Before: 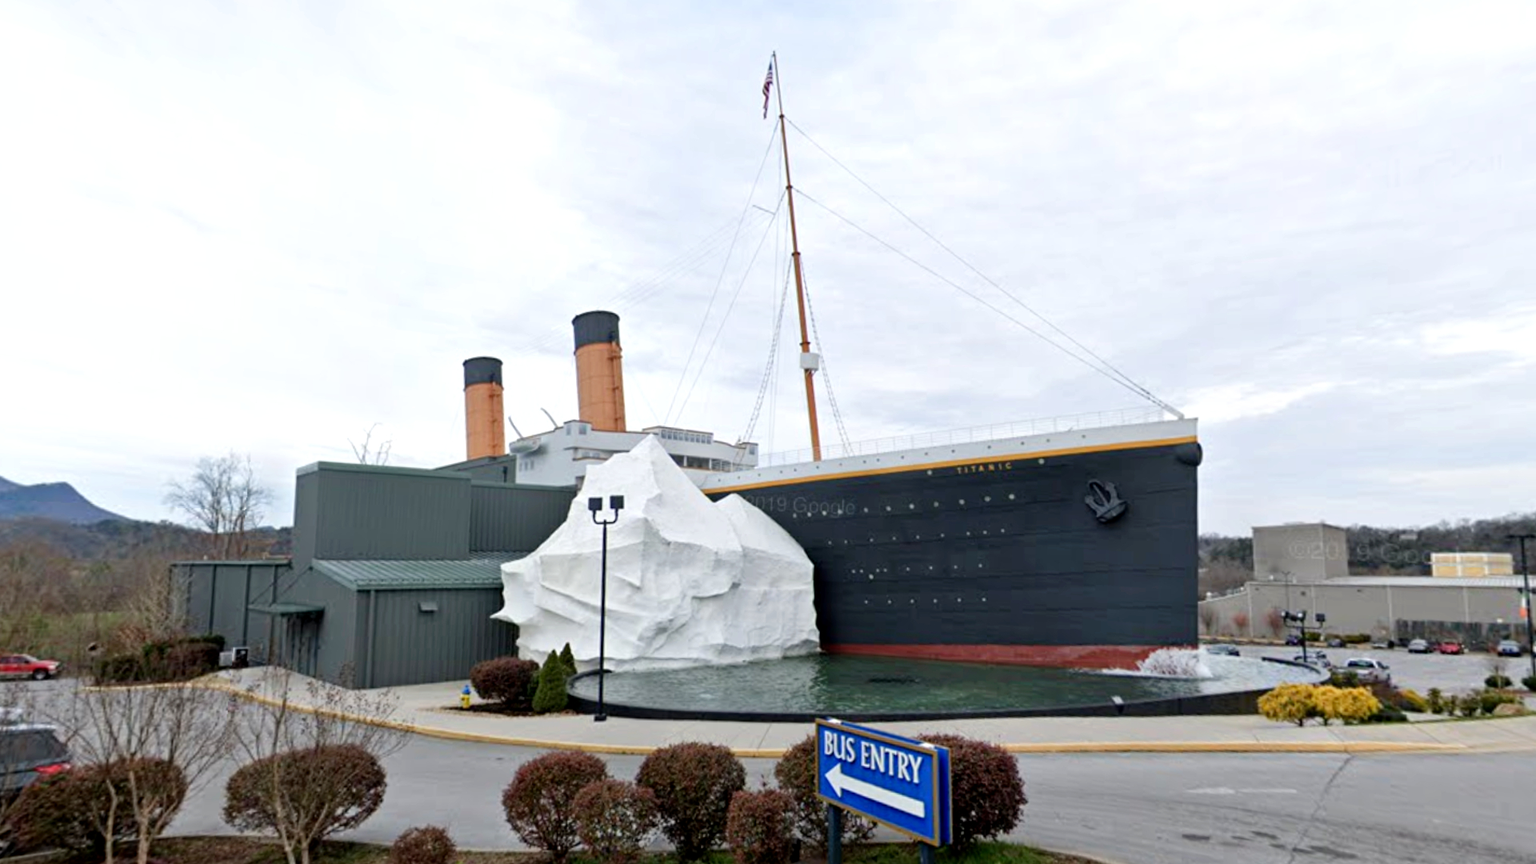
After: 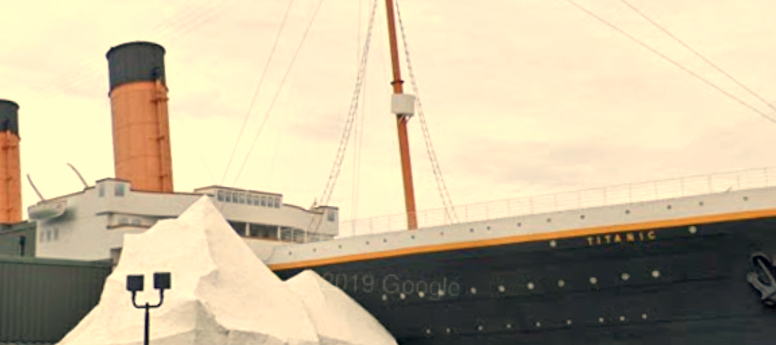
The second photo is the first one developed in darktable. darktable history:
white balance: red 1.138, green 0.996, blue 0.812
crop: left 31.751%, top 32.172%, right 27.8%, bottom 35.83%
